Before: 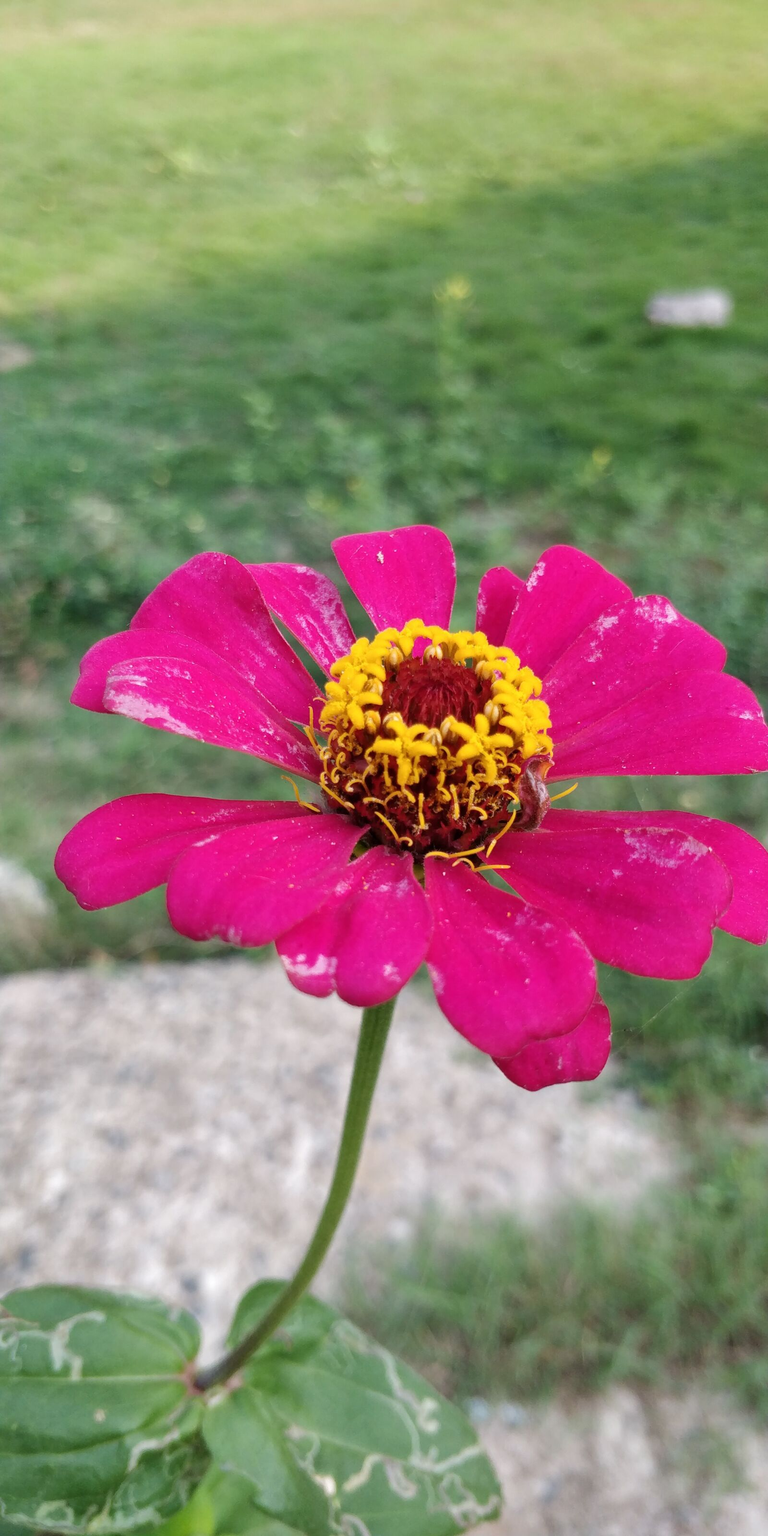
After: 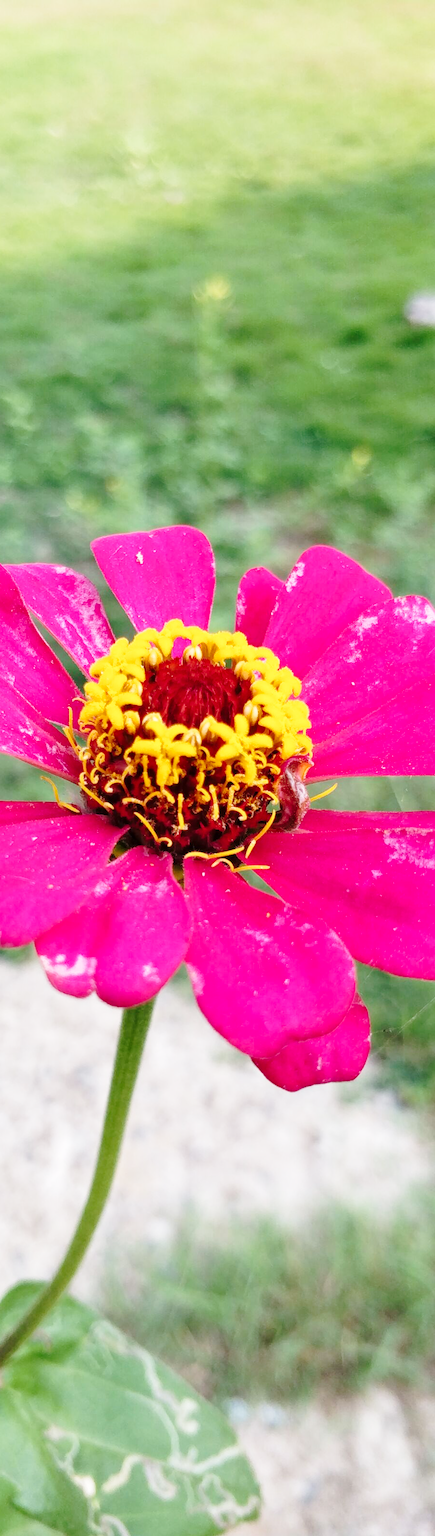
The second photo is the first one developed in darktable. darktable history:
tone equalizer: on, module defaults
crop: left 31.421%, top 0.012%, right 11.869%
base curve: curves: ch0 [(0, 0) (0.028, 0.03) (0.121, 0.232) (0.46, 0.748) (0.859, 0.968) (1, 1)], preserve colors none
